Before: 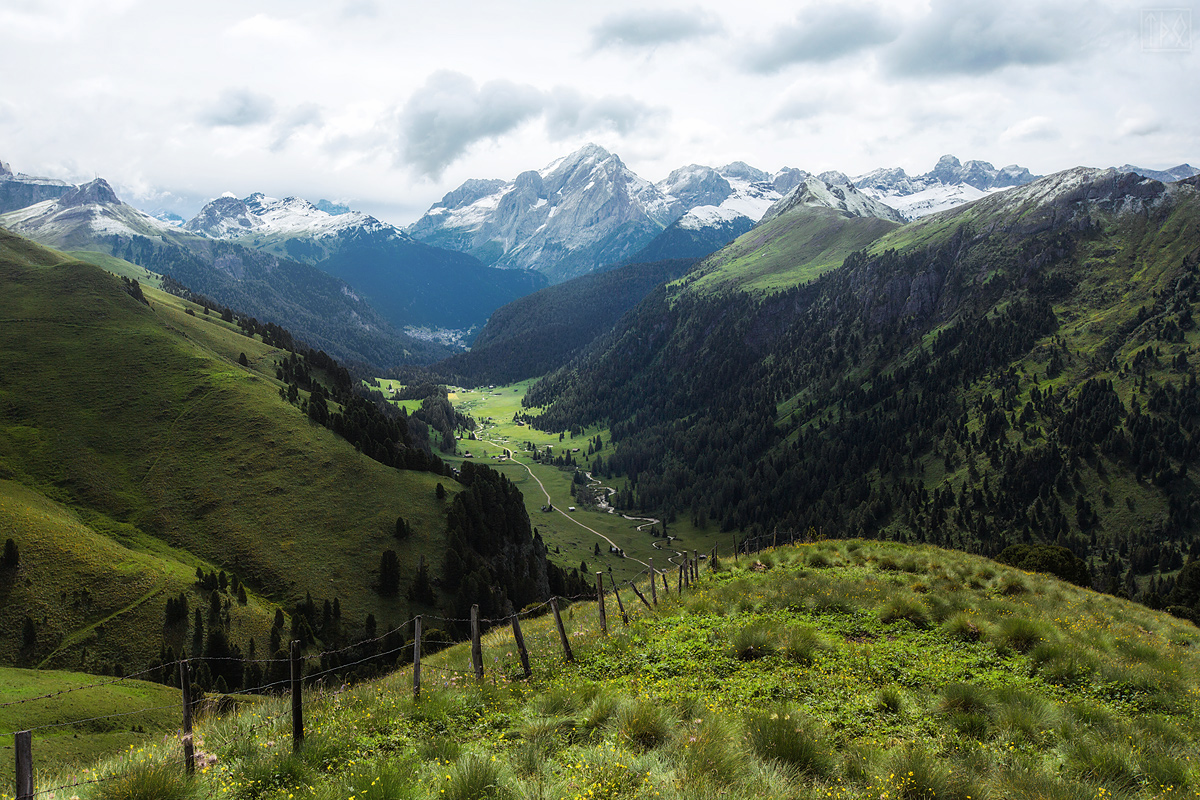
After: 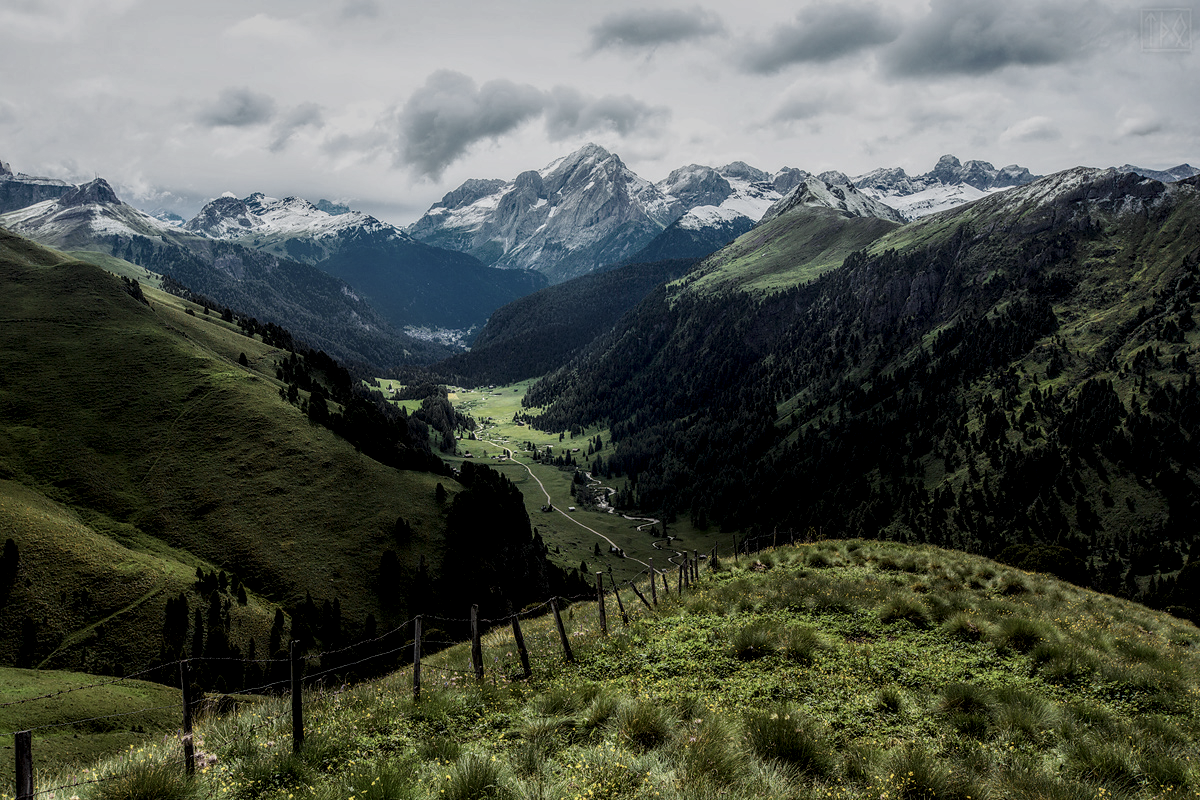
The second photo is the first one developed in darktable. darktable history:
contrast brightness saturation: contrast 0.11, saturation -0.17
local contrast: highlights 79%, shadows 56%, detail 175%, midtone range 0.428
exposure: exposure -1 EV, compensate highlight preservation false
